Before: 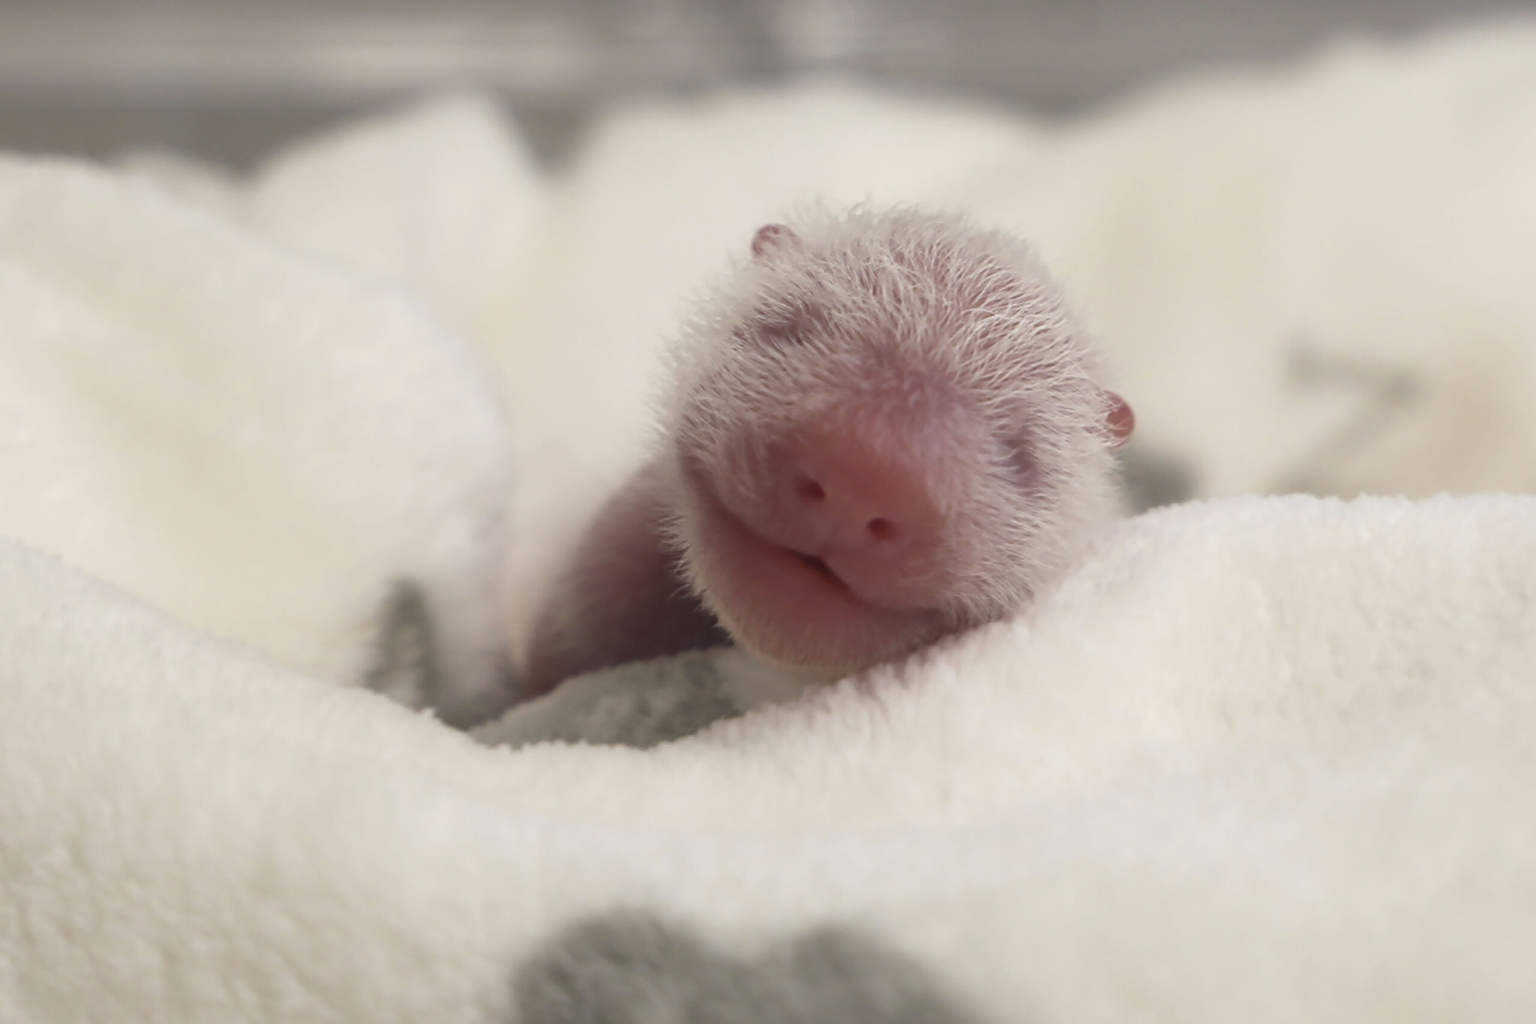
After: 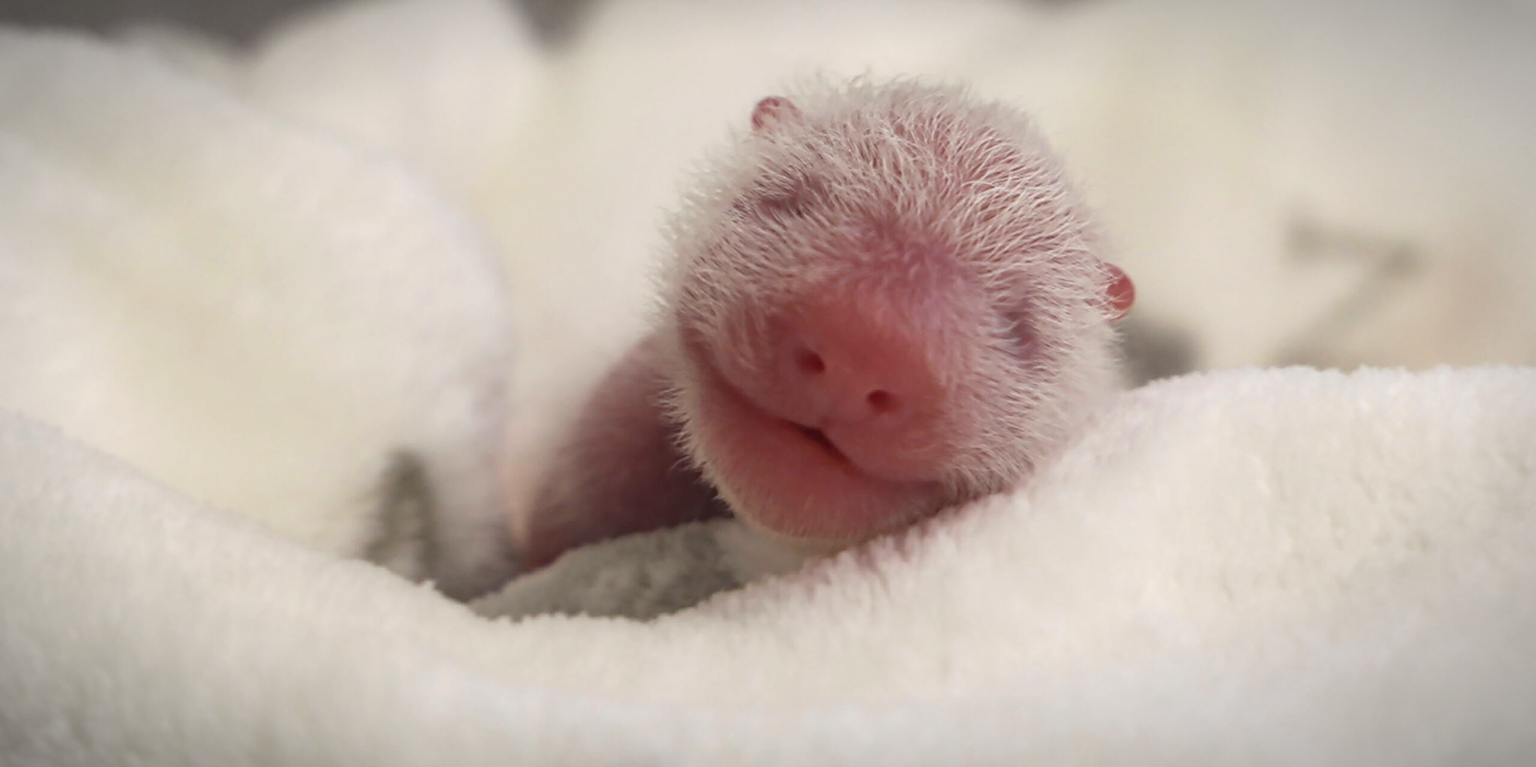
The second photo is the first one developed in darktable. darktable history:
crop and rotate: top 12.586%, bottom 12.395%
vignetting: fall-off start 87.39%, automatic ratio true
local contrast: detail 109%
haze removal: compatibility mode true, adaptive false
